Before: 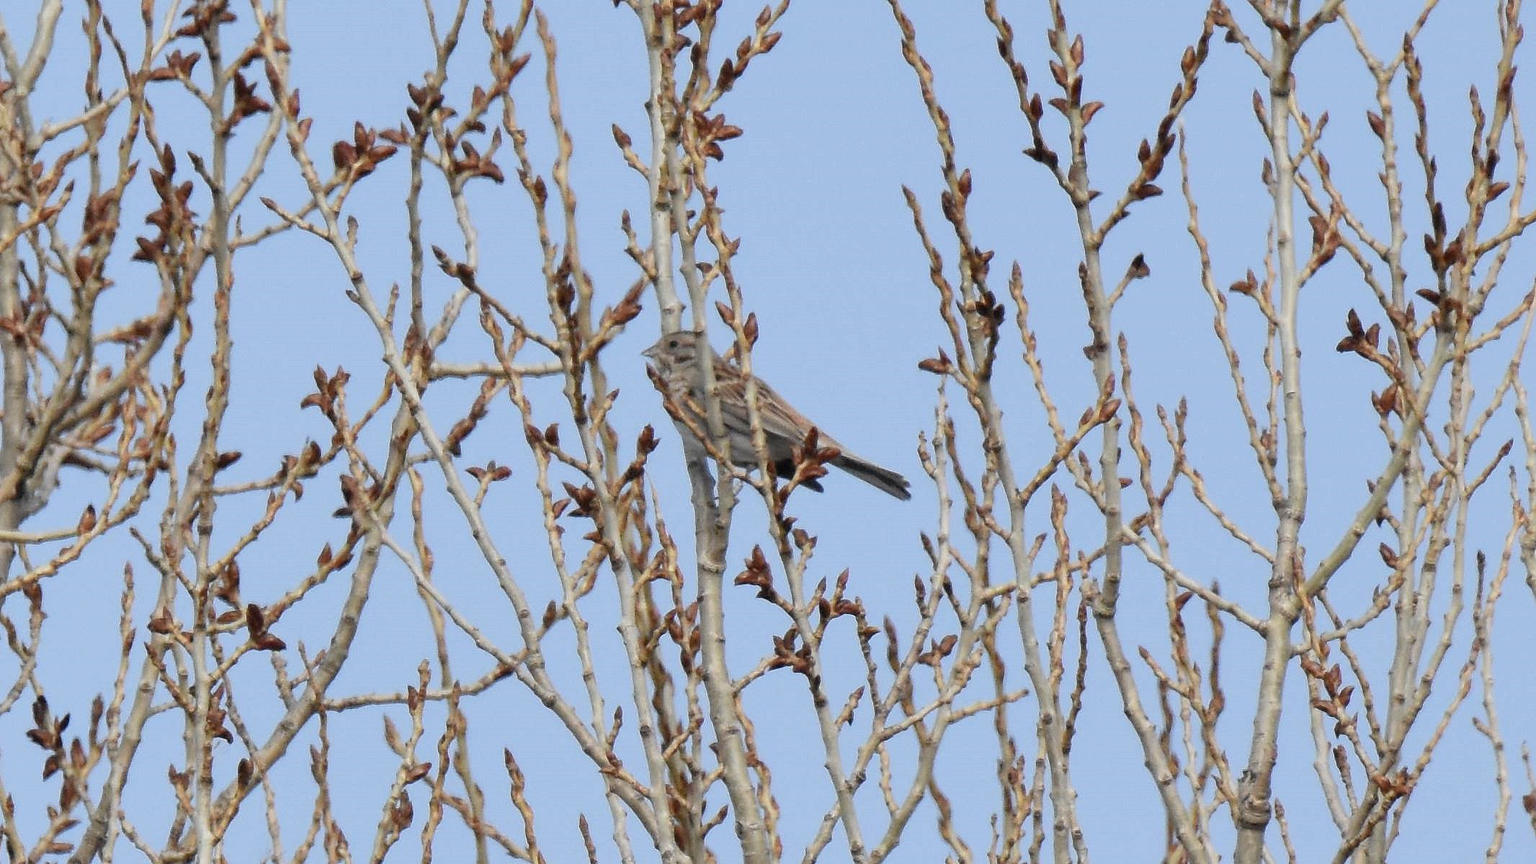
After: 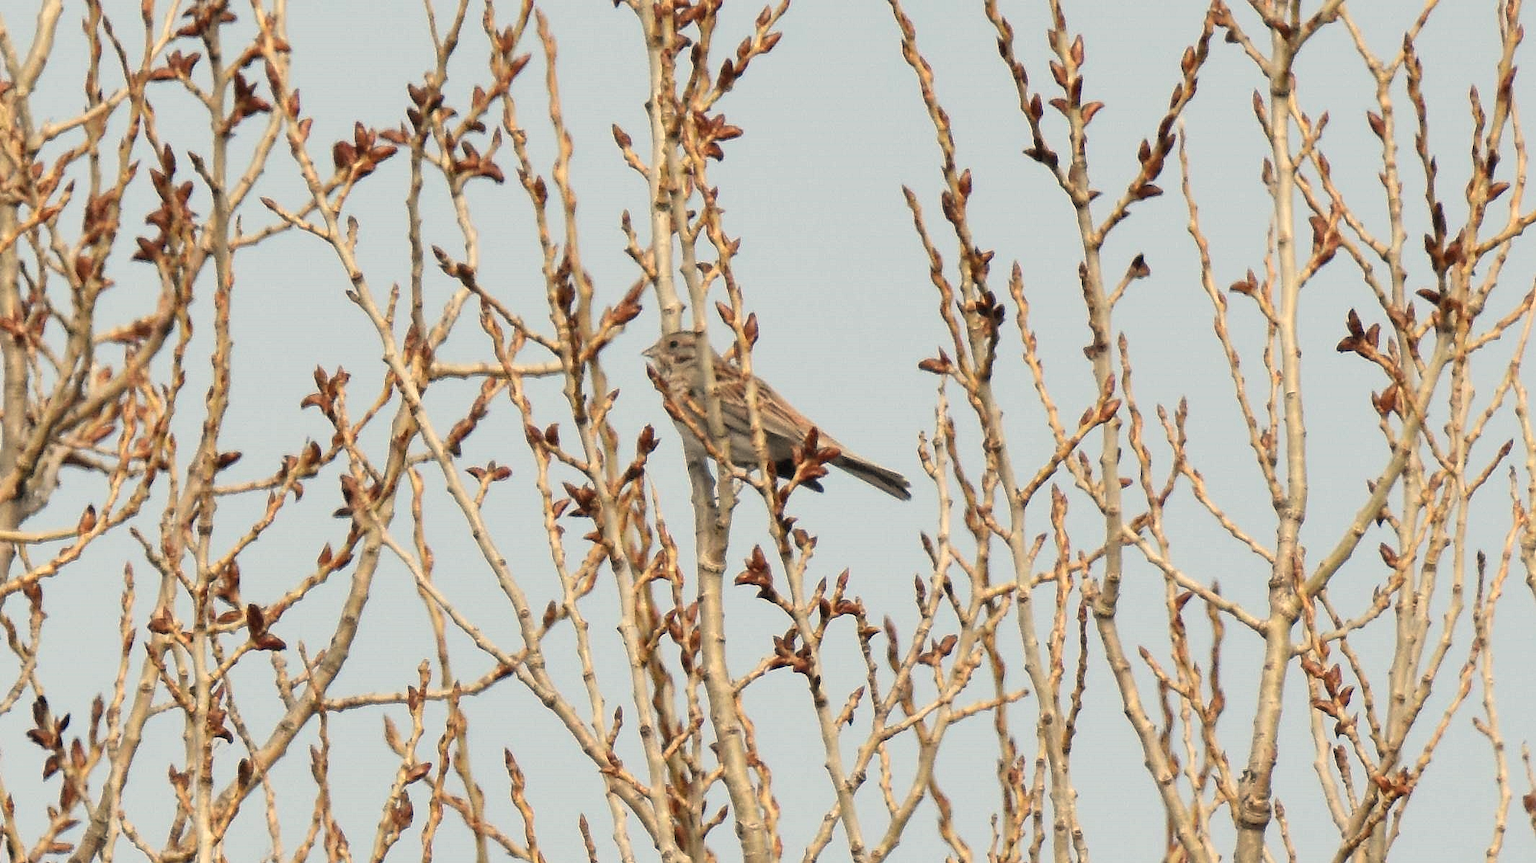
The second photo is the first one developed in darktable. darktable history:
white balance: red 1.123, blue 0.83
exposure: exposure 0.258 EV, compensate highlight preservation false
